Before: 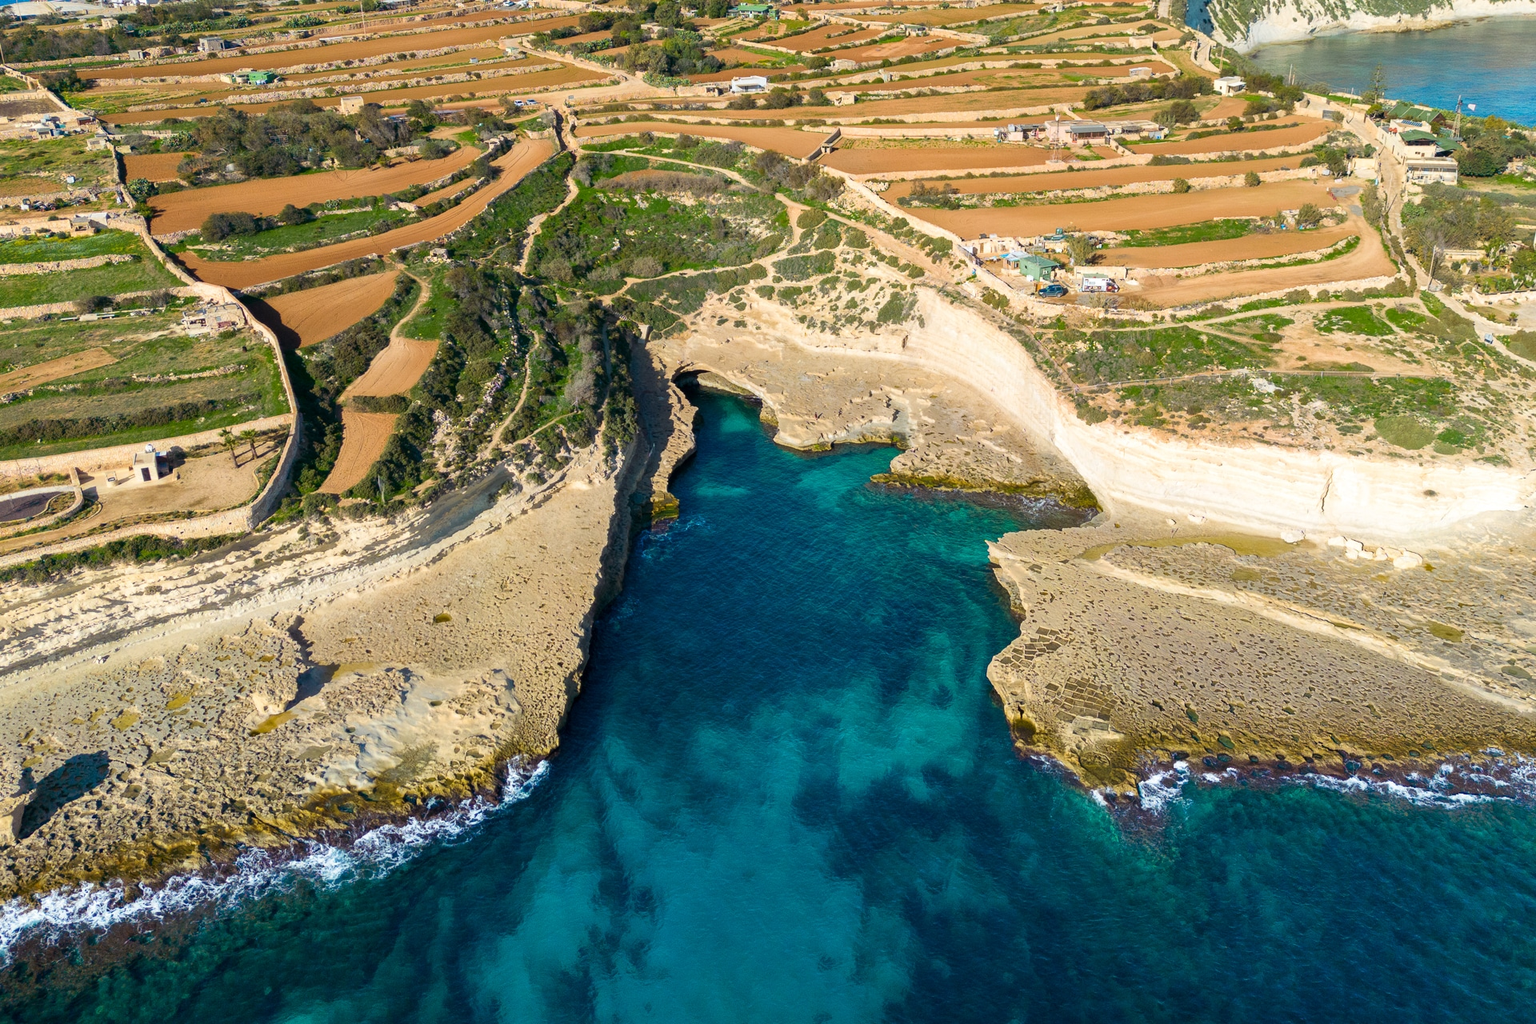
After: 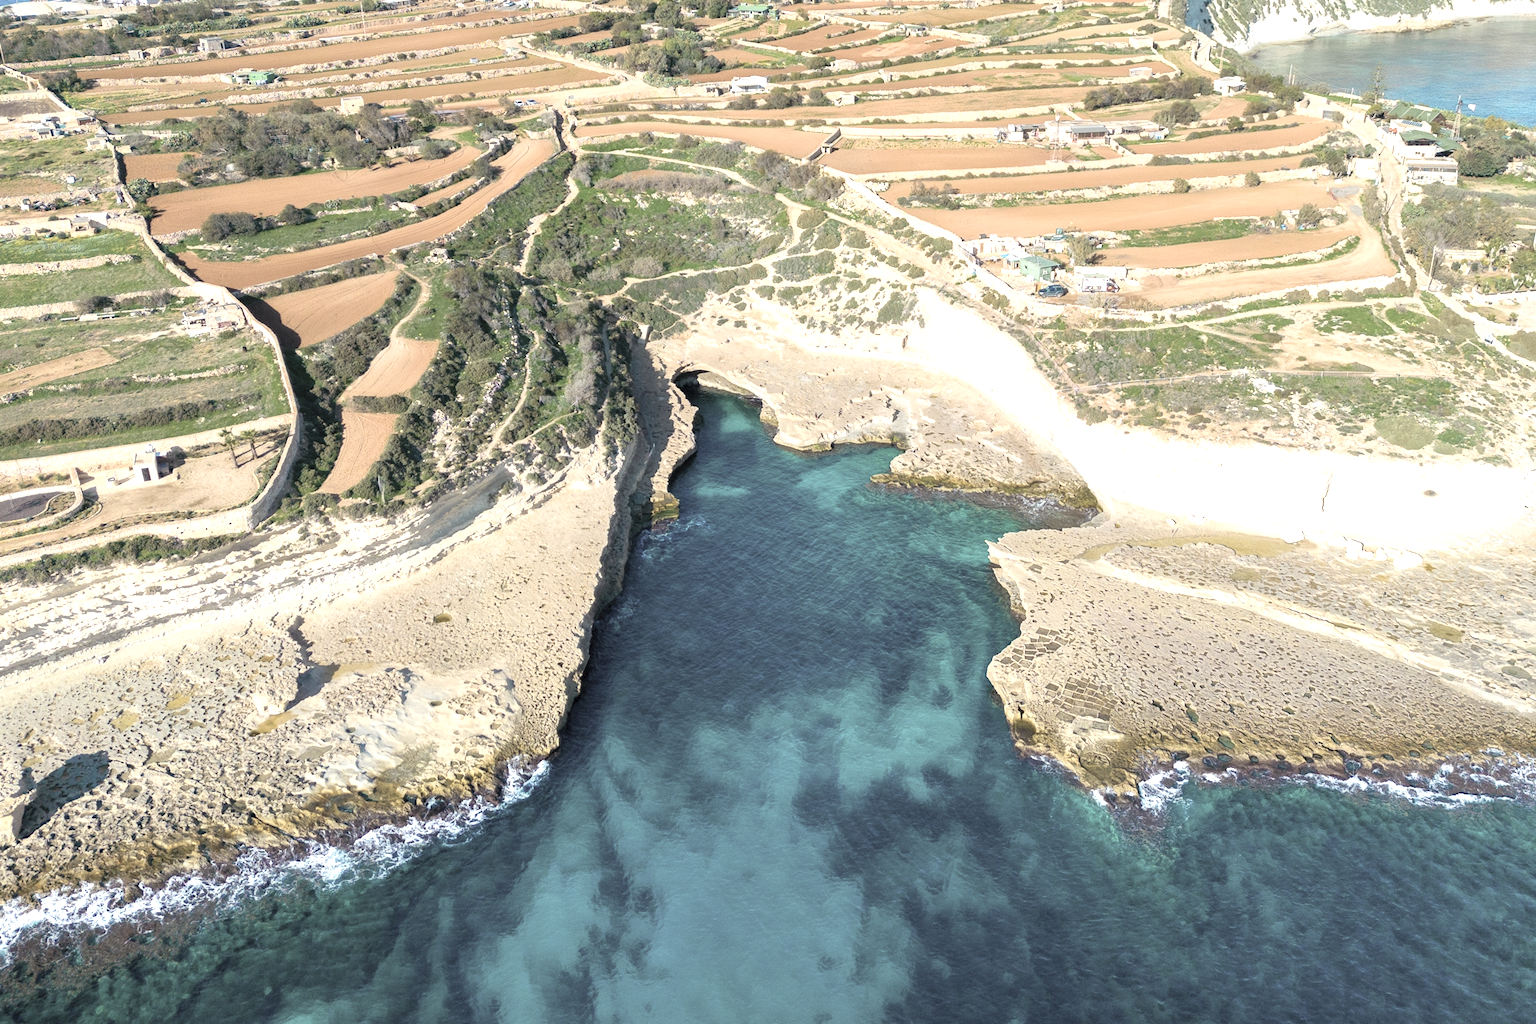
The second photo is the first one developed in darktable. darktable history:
contrast brightness saturation: brightness 0.18, saturation -0.5
exposure: exposure 0.661 EV, compensate highlight preservation false
